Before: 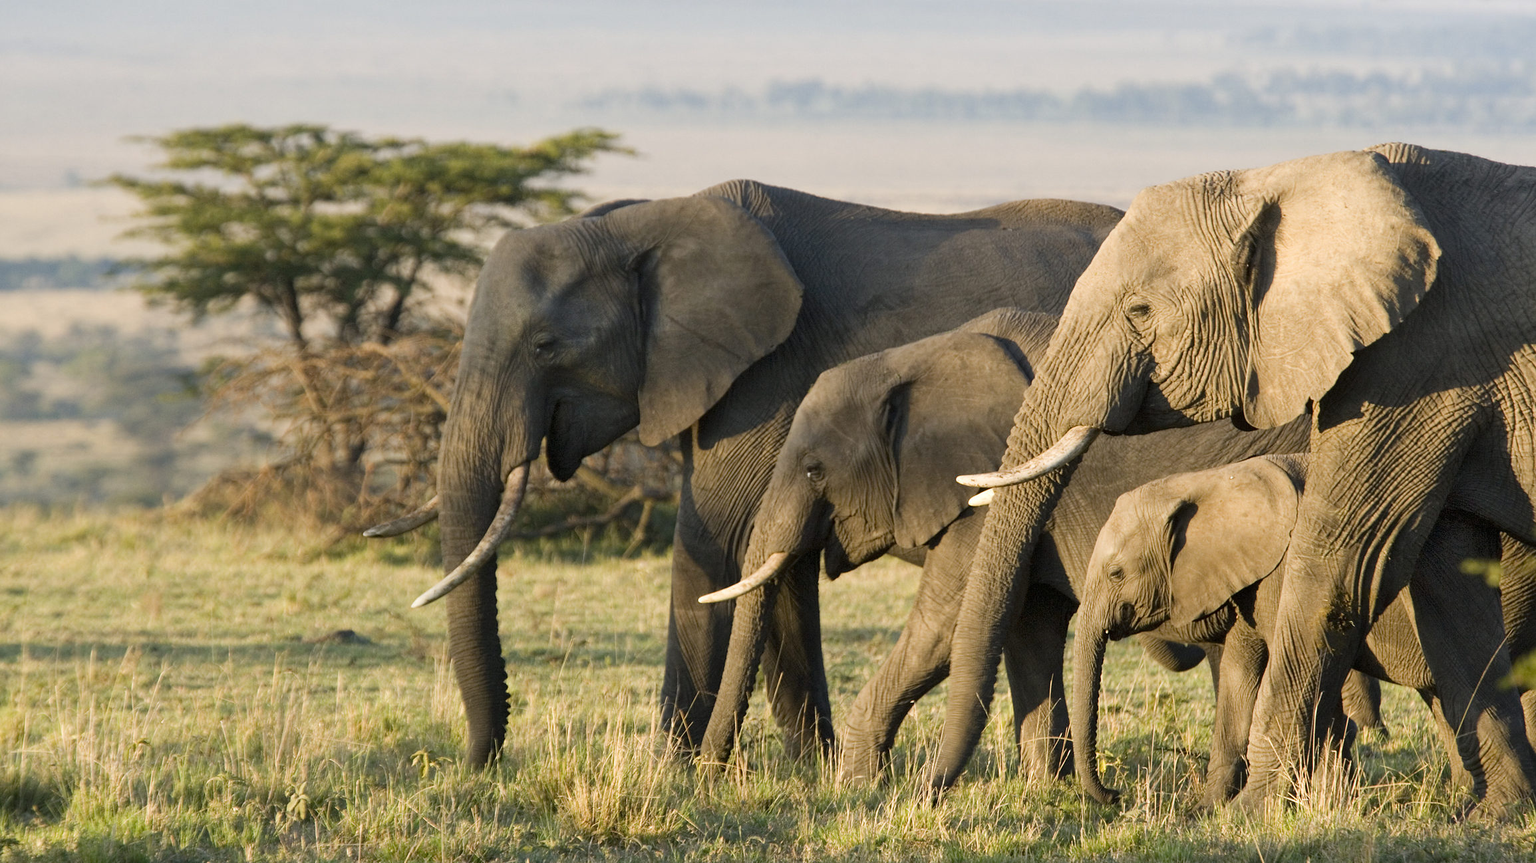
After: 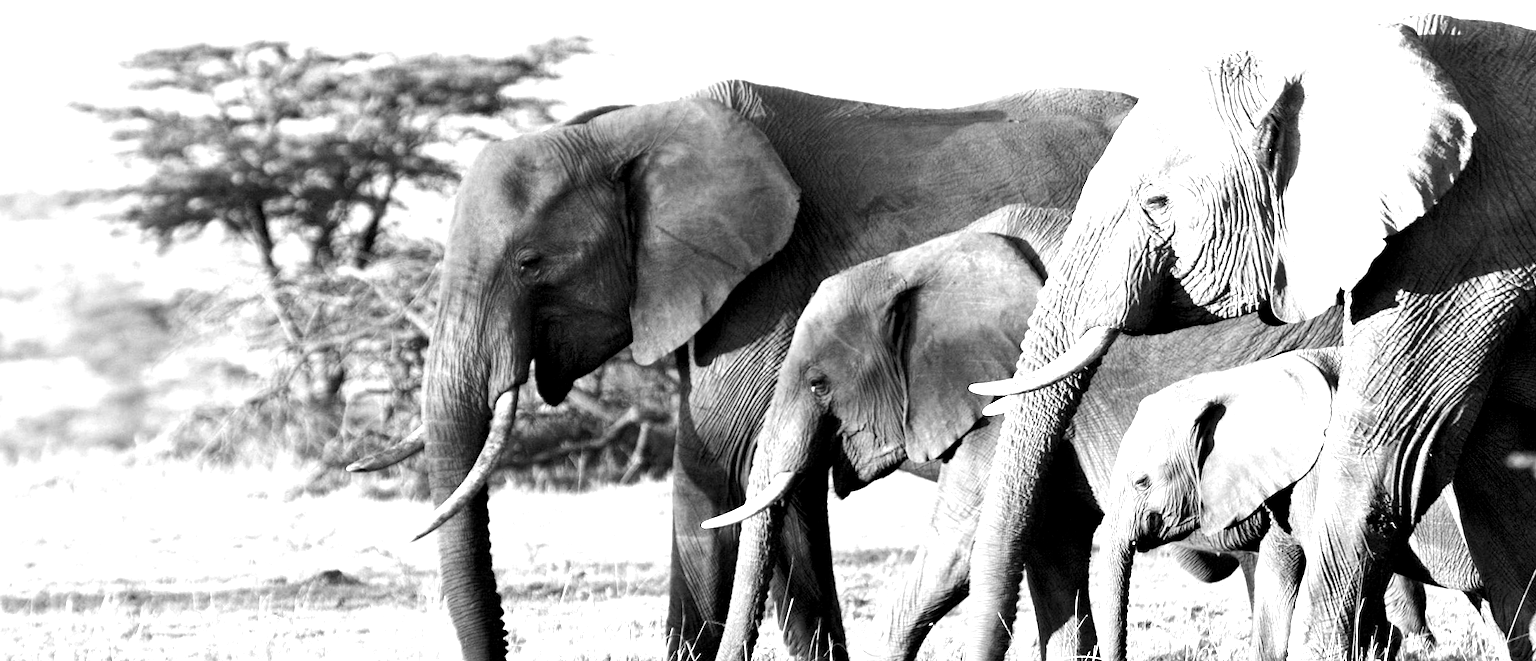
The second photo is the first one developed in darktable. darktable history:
rotate and perspective: rotation -2.12°, lens shift (vertical) 0.009, lens shift (horizontal) -0.008, automatic cropping original format, crop left 0.036, crop right 0.964, crop top 0.05, crop bottom 0.959
crop: top 11.038%, bottom 13.962%
white balance: emerald 1
color balance rgb: global vibrance 1%, saturation formula JzAzBz (2021)
tone equalizer: -8 EV -0.75 EV, -7 EV -0.7 EV, -6 EV -0.6 EV, -5 EV -0.4 EV, -3 EV 0.4 EV, -2 EV 0.6 EV, -1 EV 0.7 EV, +0 EV 0.75 EV, edges refinement/feathering 500, mask exposure compensation -1.57 EV, preserve details no
monochrome: a 1.94, b -0.638
exposure: black level correction 0.008, exposure 0.979 EV, compensate highlight preservation false
